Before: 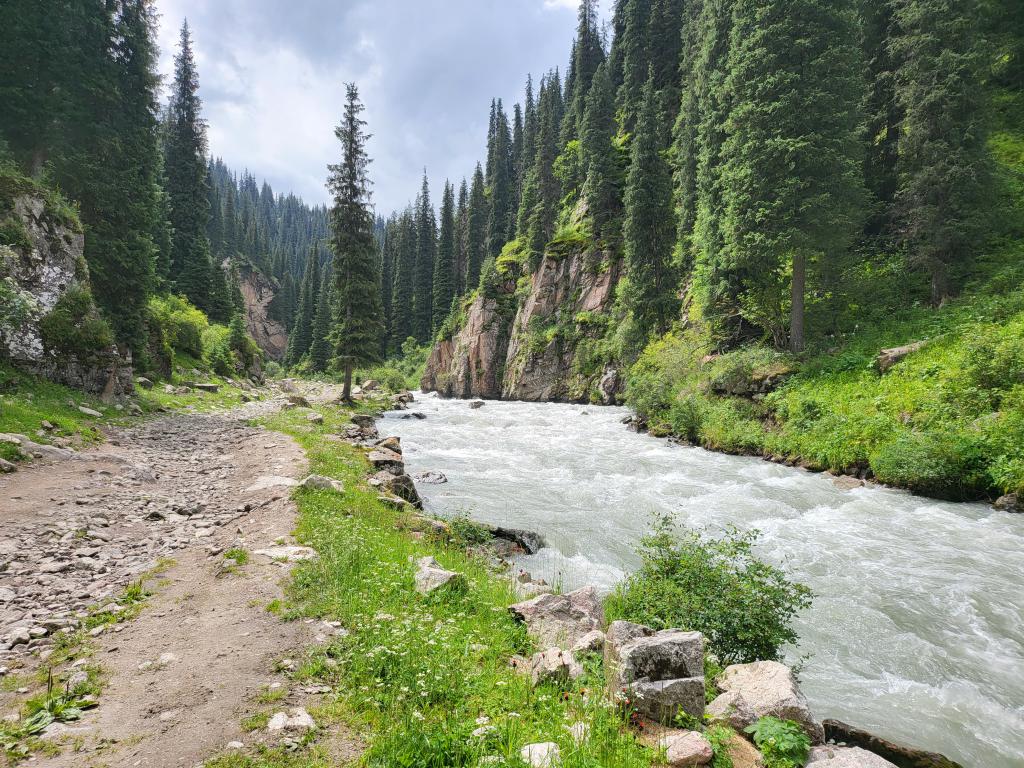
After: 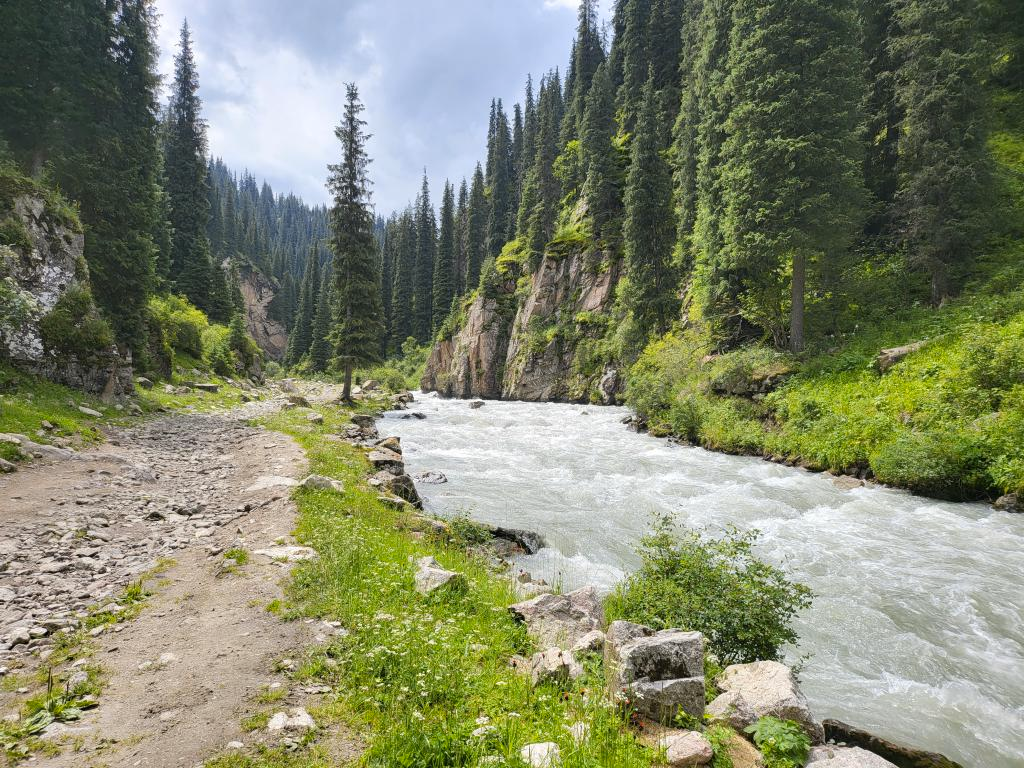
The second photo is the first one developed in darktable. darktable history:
tone equalizer: on, module defaults
color contrast: green-magenta contrast 0.8, blue-yellow contrast 1.1, unbound 0
